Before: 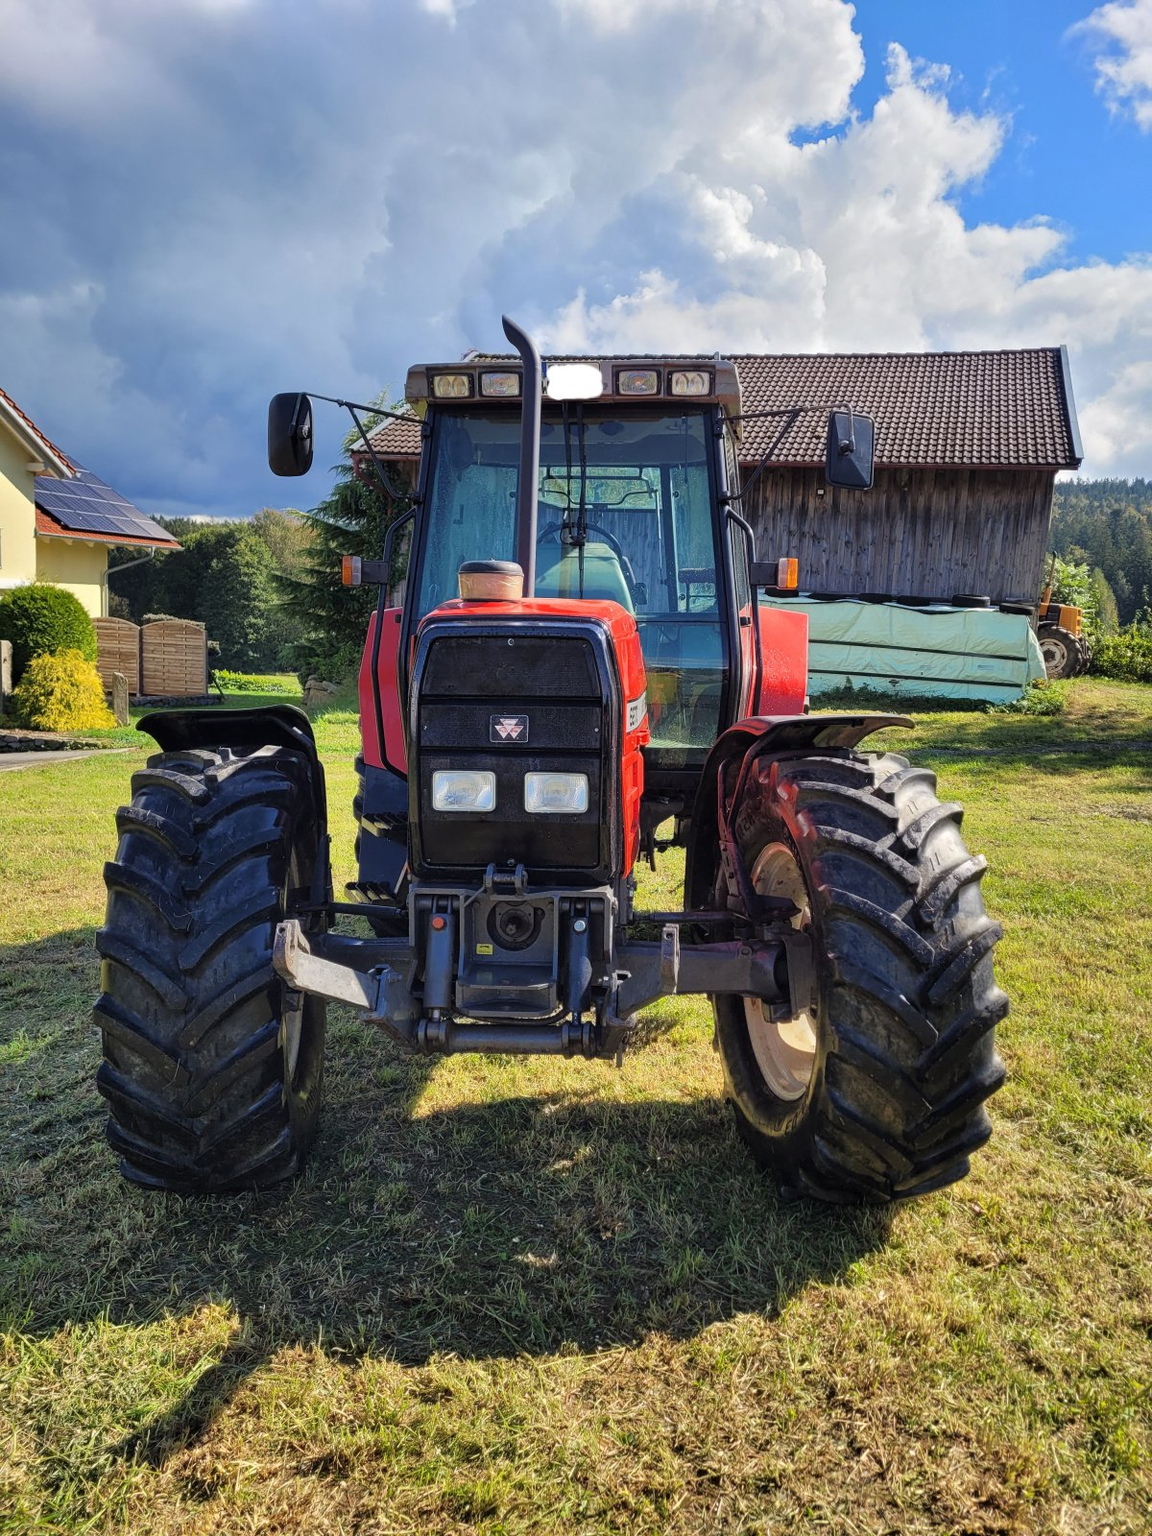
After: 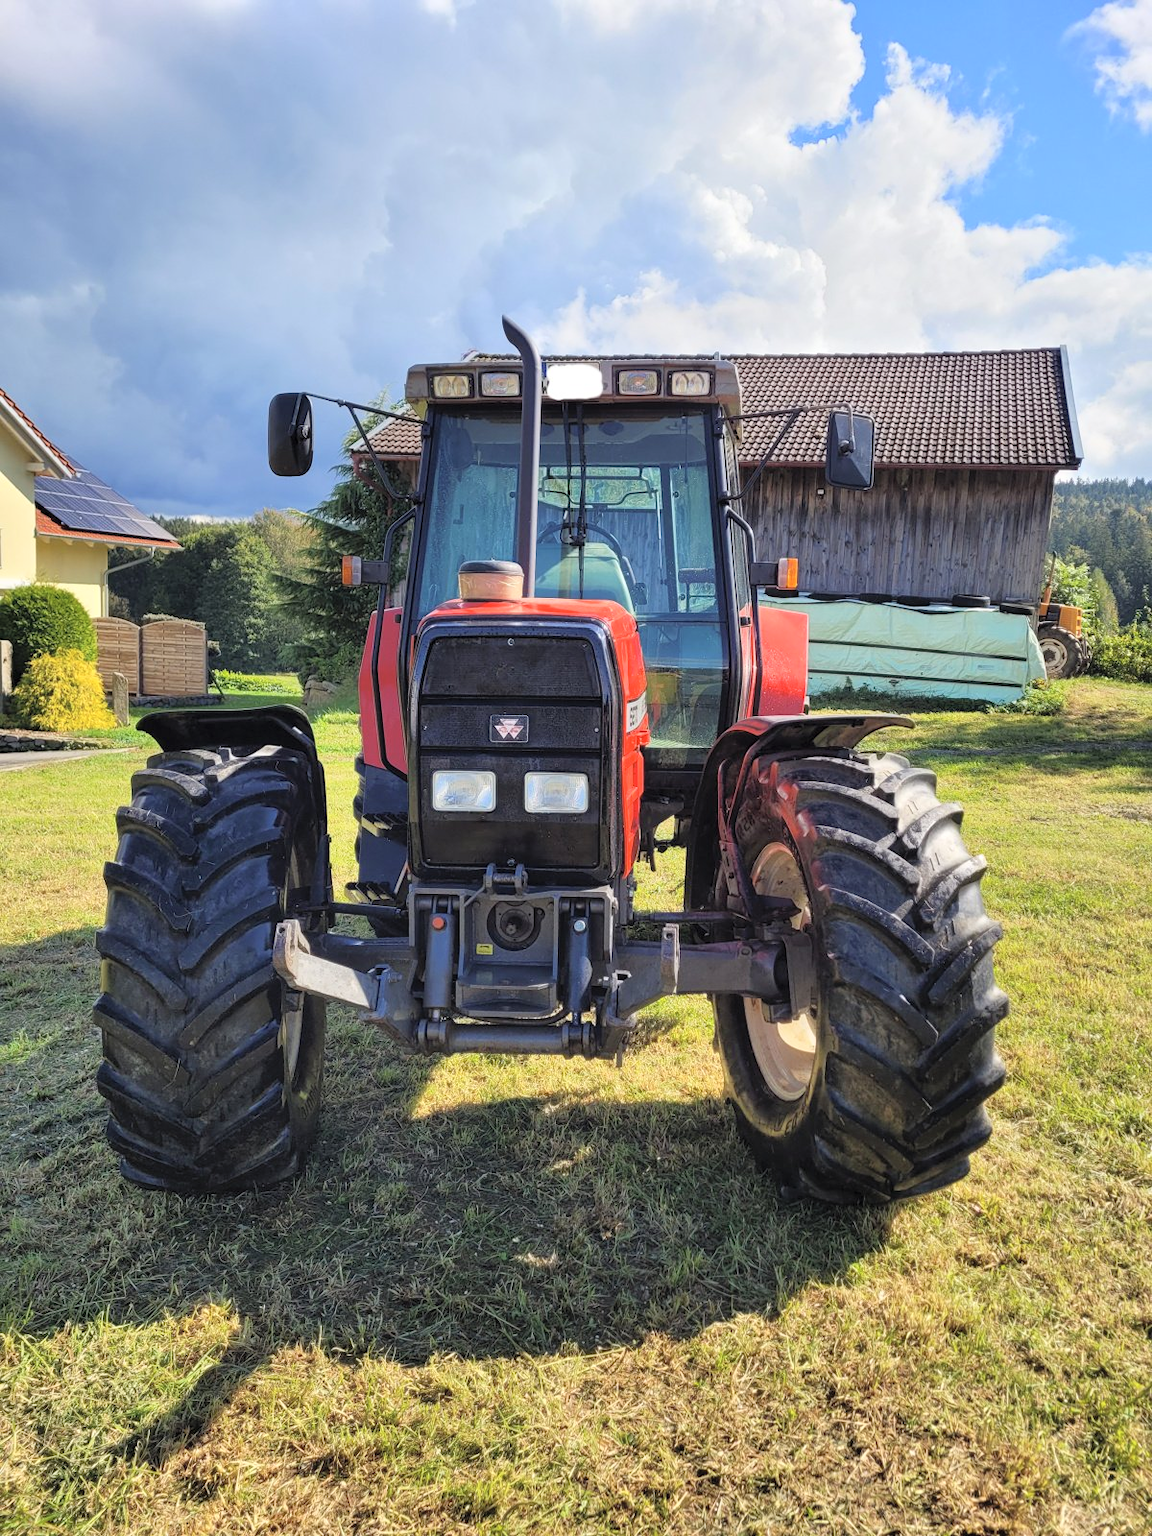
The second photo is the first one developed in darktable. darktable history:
contrast brightness saturation: brightness 0.145
shadows and highlights: shadows 0.165, highlights 39.35
